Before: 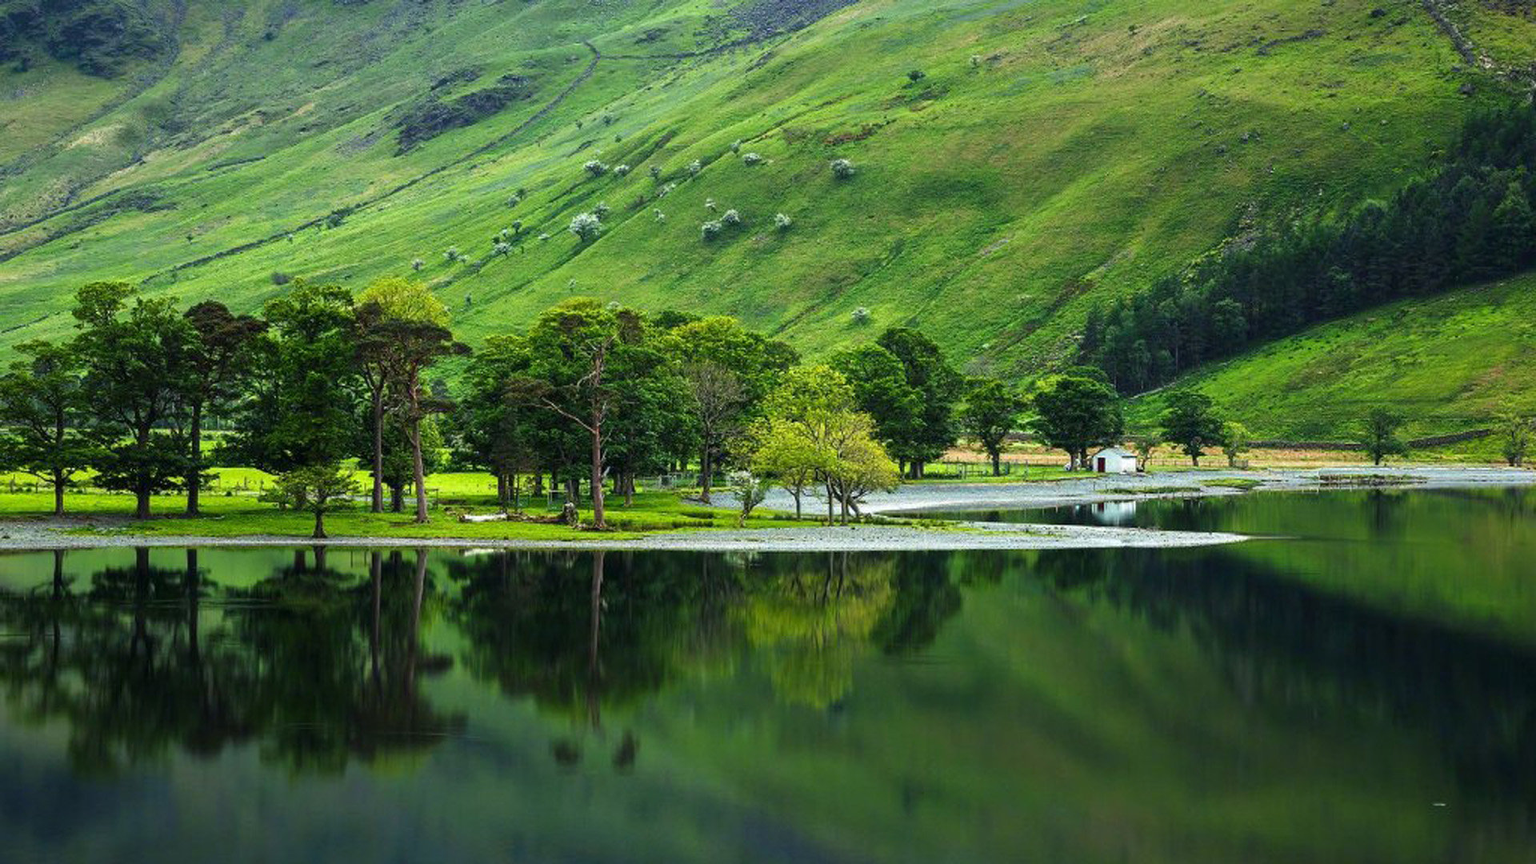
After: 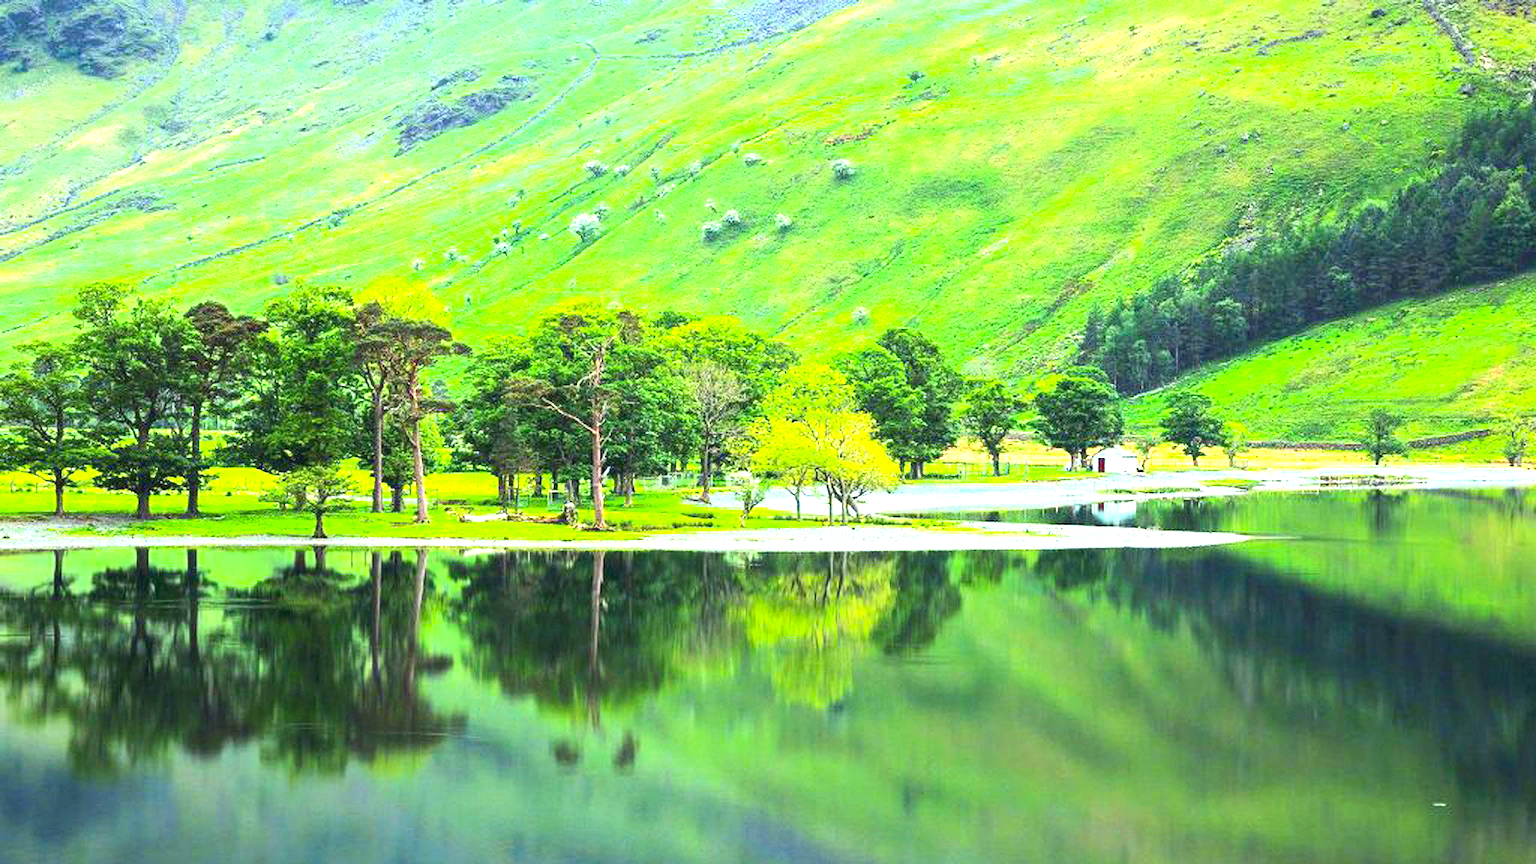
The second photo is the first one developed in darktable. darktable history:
exposure: black level correction 0, exposure 1.938 EV, compensate highlight preservation false
contrast brightness saturation: contrast 0.202, brightness 0.16, saturation 0.228
